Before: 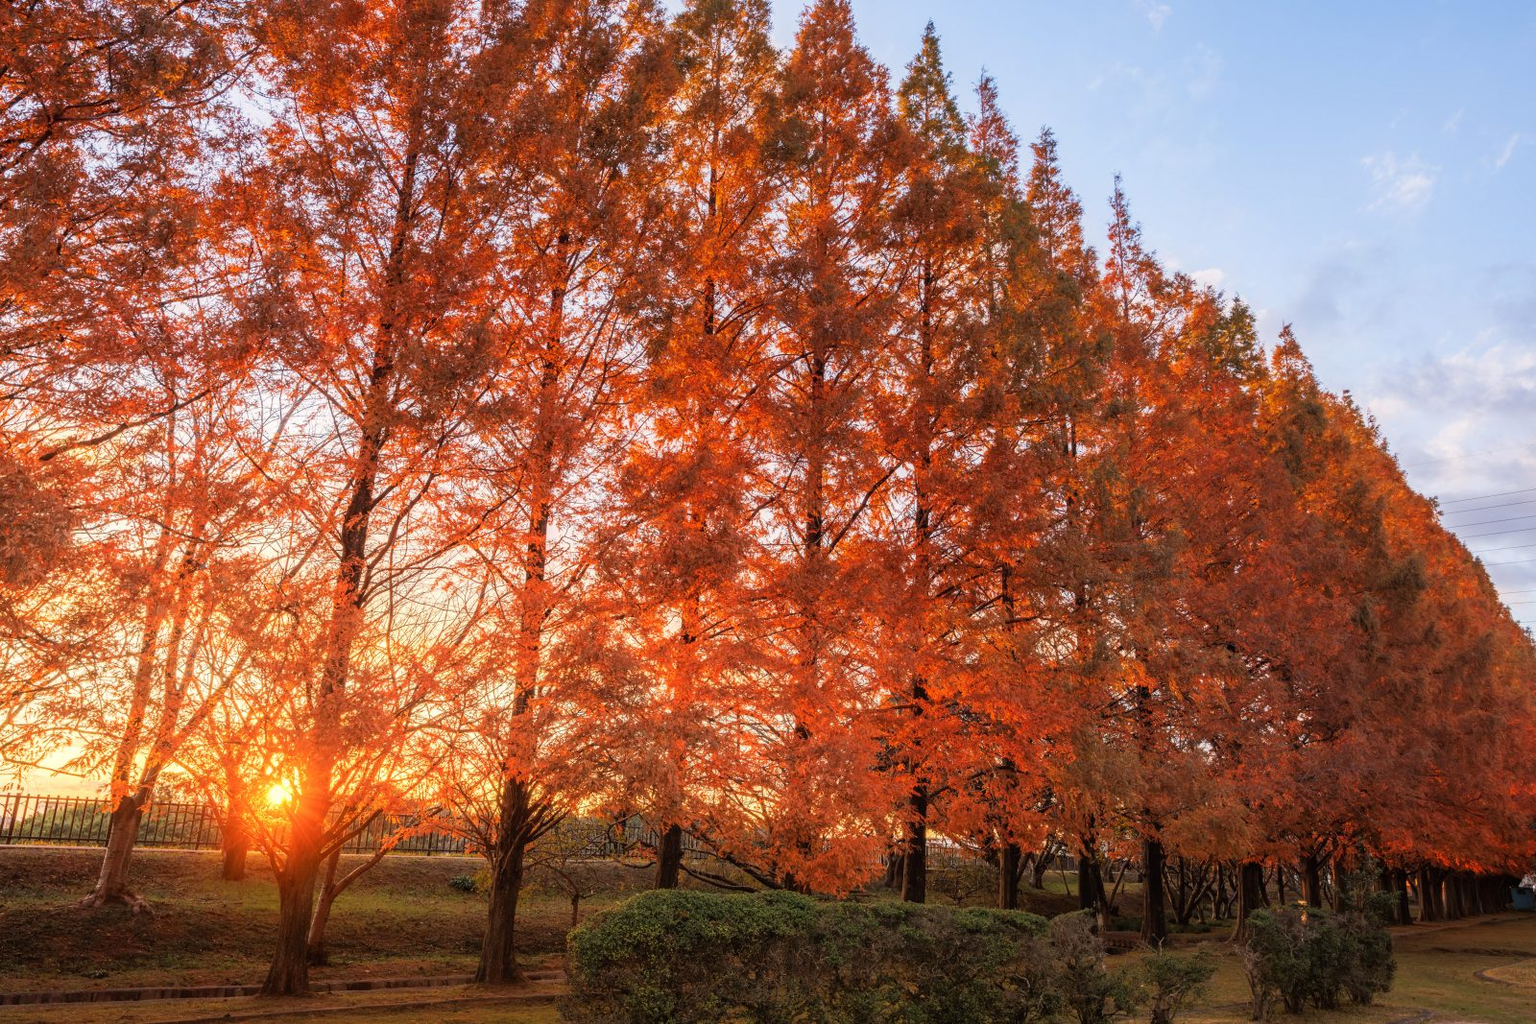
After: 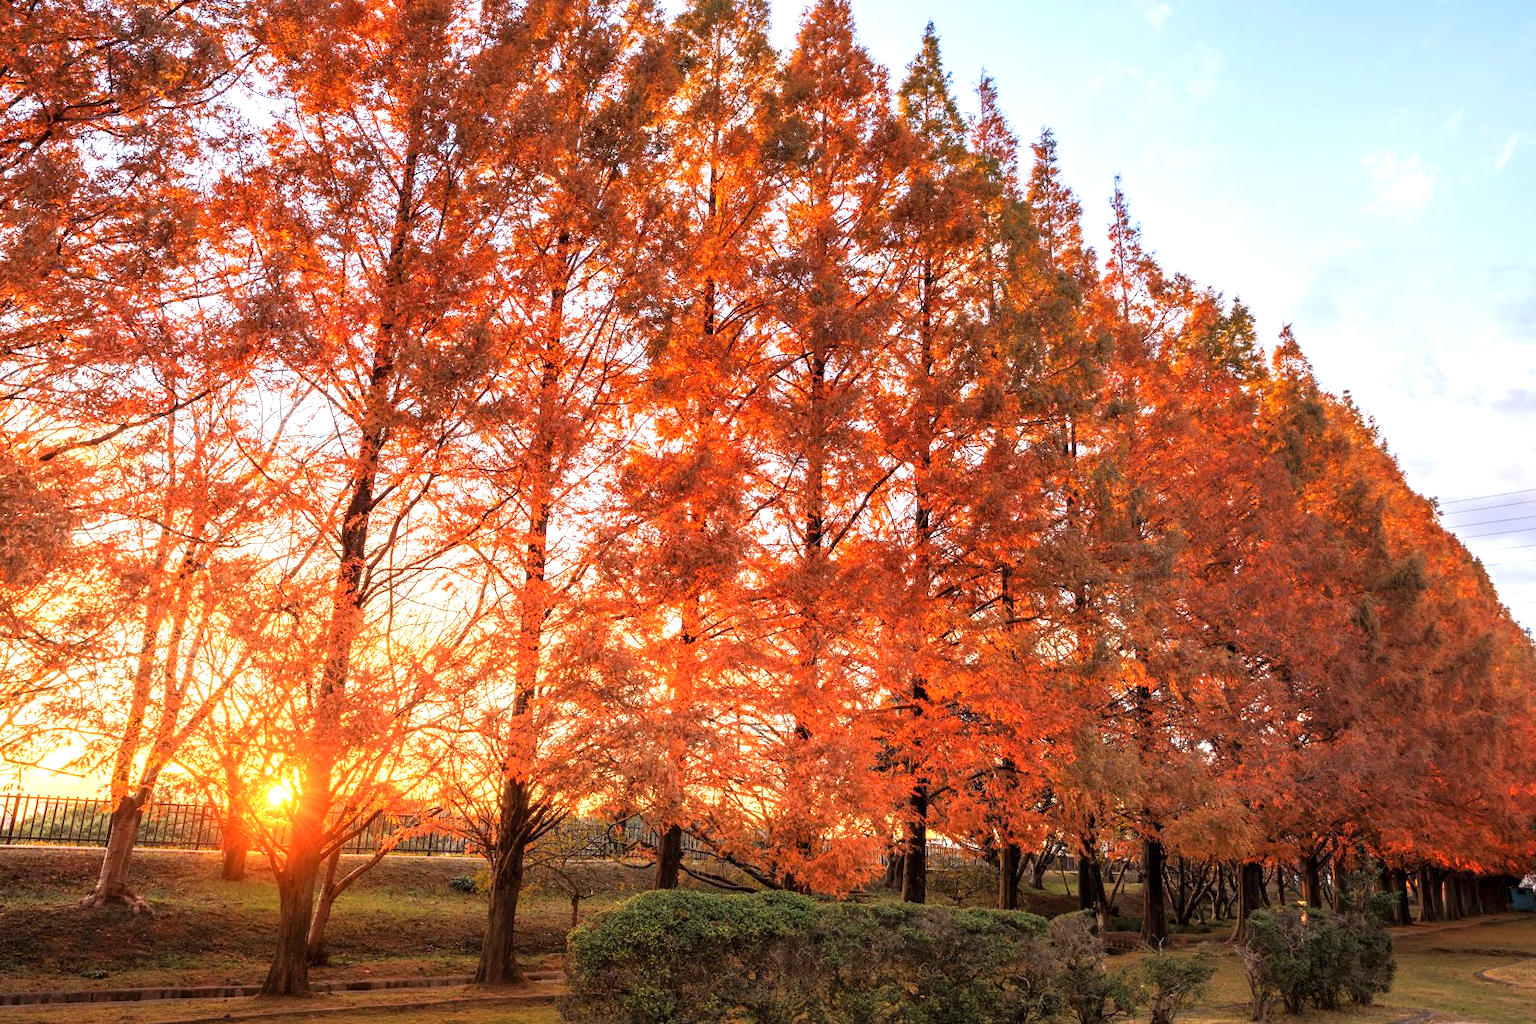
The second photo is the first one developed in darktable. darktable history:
contrast equalizer: octaves 7, y [[0.6 ×6], [0.55 ×6], [0 ×6], [0 ×6], [0 ×6]], mix 0.3
exposure: black level correction 0, exposure 0.7 EV, compensate exposure bias true, compensate highlight preservation false
